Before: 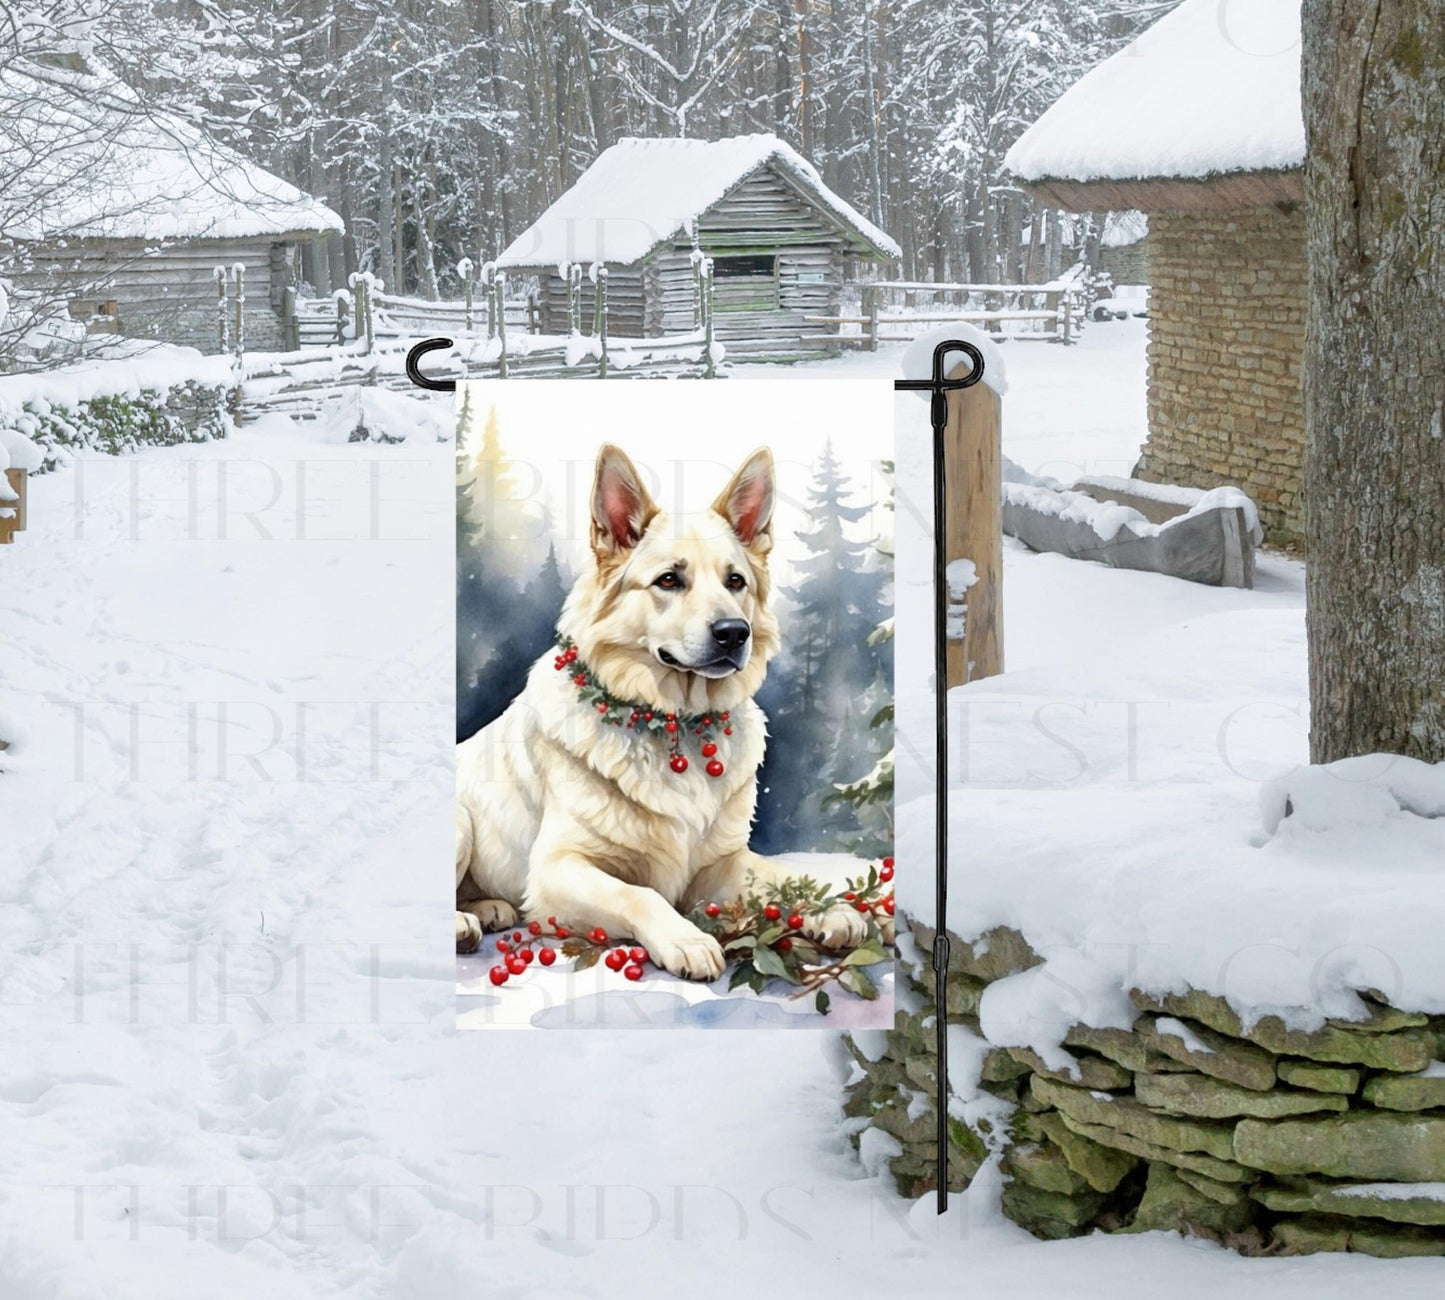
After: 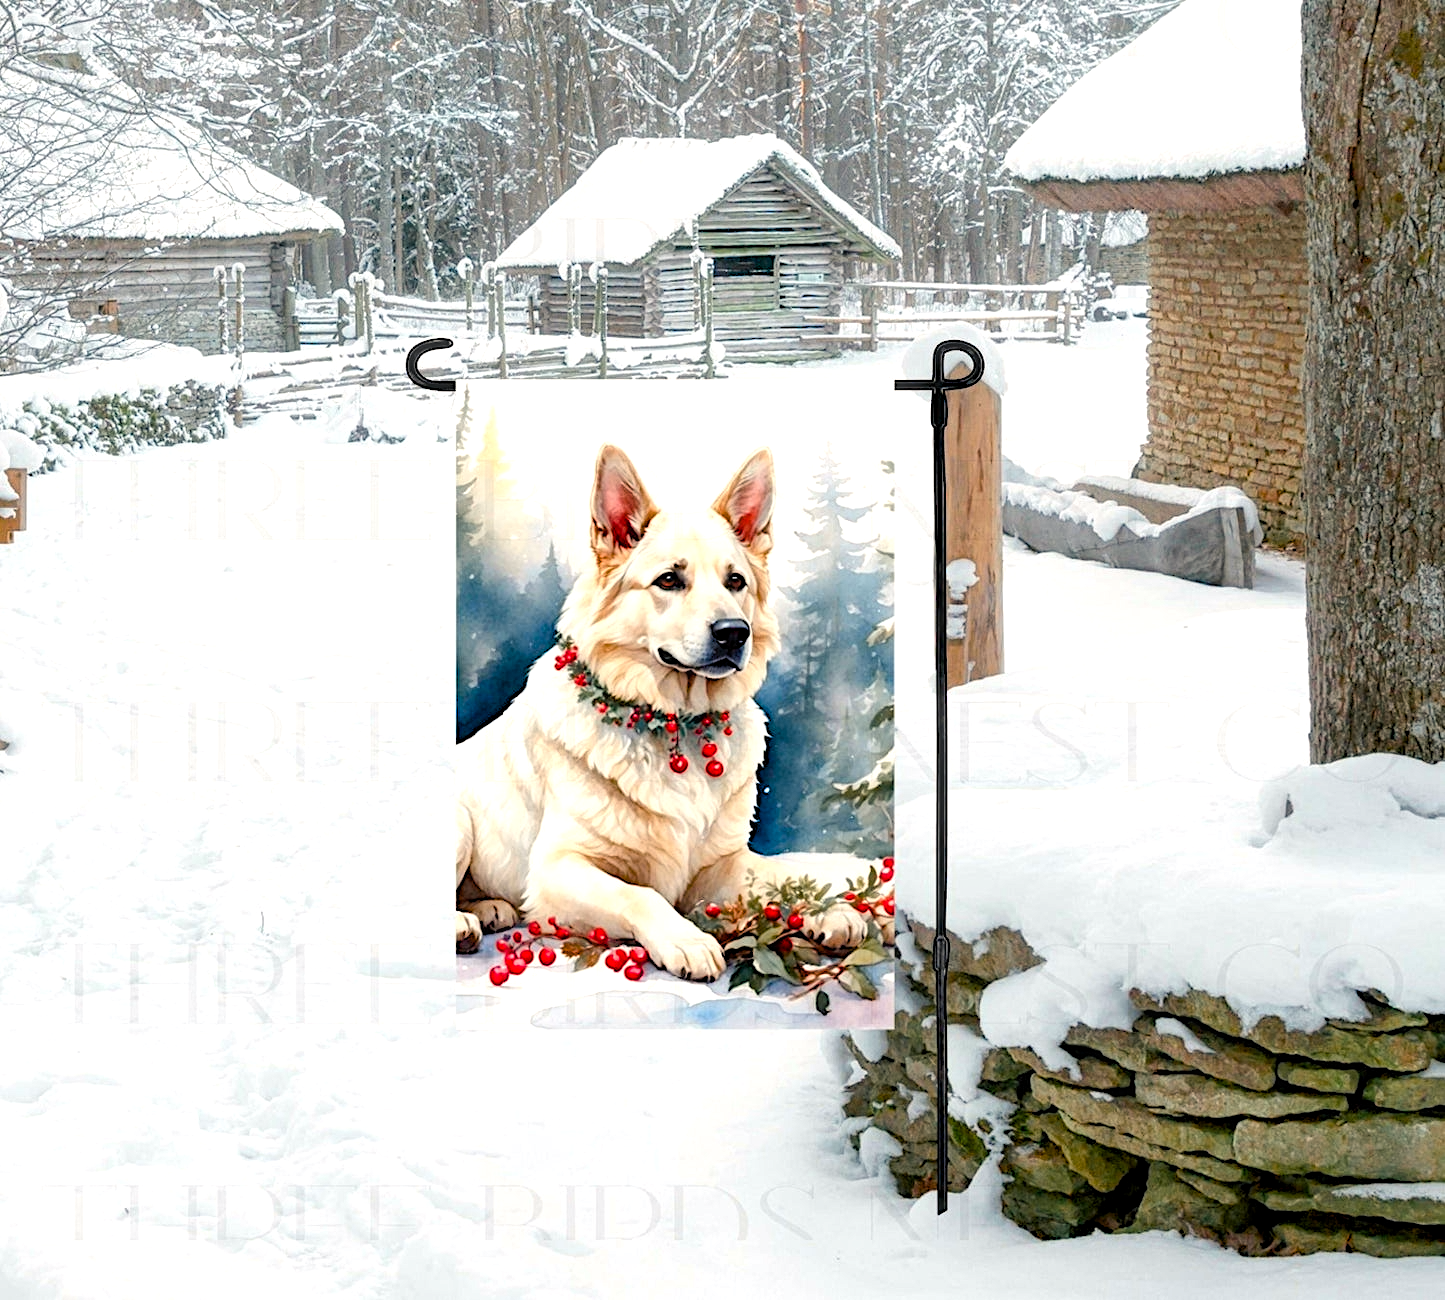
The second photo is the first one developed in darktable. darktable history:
haze removal: strength -0.05
tone equalizer "_builtin_contrast tone curve | soft": -8 EV -0.417 EV, -7 EV -0.389 EV, -6 EV -0.333 EV, -5 EV -0.222 EV, -3 EV 0.222 EV, -2 EV 0.333 EV, -1 EV 0.389 EV, +0 EV 0.417 EV, edges refinement/feathering 500, mask exposure compensation -1.57 EV, preserve details no
diffuse or sharpen "_builtin_sharpen demosaicing | AA filter": edge sensitivity 1, 1st order anisotropy 100%, 2nd order anisotropy 100%, 3rd order anisotropy 100%, 4th order anisotropy 100%, 1st order speed -25%, 2nd order speed -25%, 3rd order speed -25%, 4th order speed -25%
diffuse or sharpen "bloom 10%": radius span 32, 1st order speed 50%, 2nd order speed 50%, 3rd order speed 50%, 4th order speed 50% | blend: blend mode normal, opacity 10%; mask: uniform (no mask)
rgb primaries "creative | pacific": red hue -0.042, red purity 1.1, green hue 0.047, green purity 1.12, blue hue -0.089, blue purity 1.2
contrast equalizer "soft": y [[0.5, 0.488, 0.462, 0.461, 0.491, 0.5], [0.5 ×6], [0.5 ×6], [0 ×6], [0 ×6]]
color equalizer "creative | pacific": saturation › orange 1.03, saturation › yellow 0.883, saturation › green 0.883, saturation › blue 1.08, saturation › magenta 1.05, hue › orange -4.88, hue › green 8.78, brightness › red 1.06, brightness › orange 1.08, brightness › yellow 0.916, brightness › green 0.916, brightness › cyan 1.04, brightness › blue 1.12, brightness › magenta 1.07
color balance rgb "creative | pacific": shadows lift › chroma 1%, shadows lift › hue 240.84°, highlights gain › chroma 2%, highlights gain › hue 73.2°, global offset › luminance -0.5%, perceptual saturation grading › global saturation 20%, perceptual saturation grading › highlights -25%, perceptual saturation grading › shadows 50%, global vibrance 25.26%
